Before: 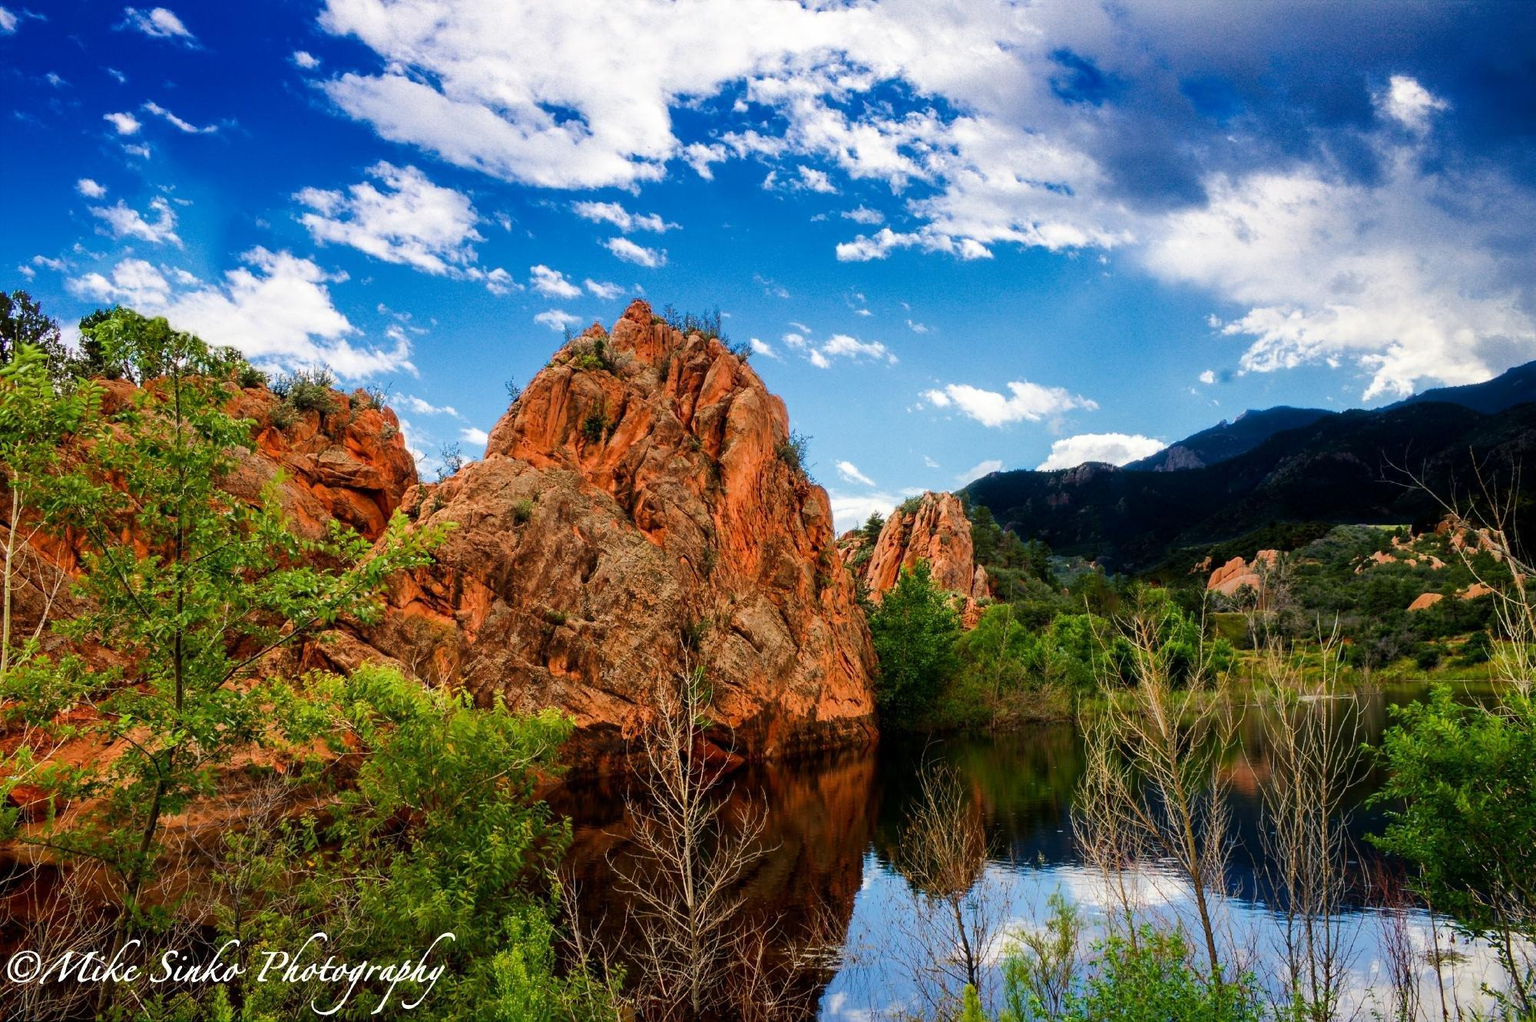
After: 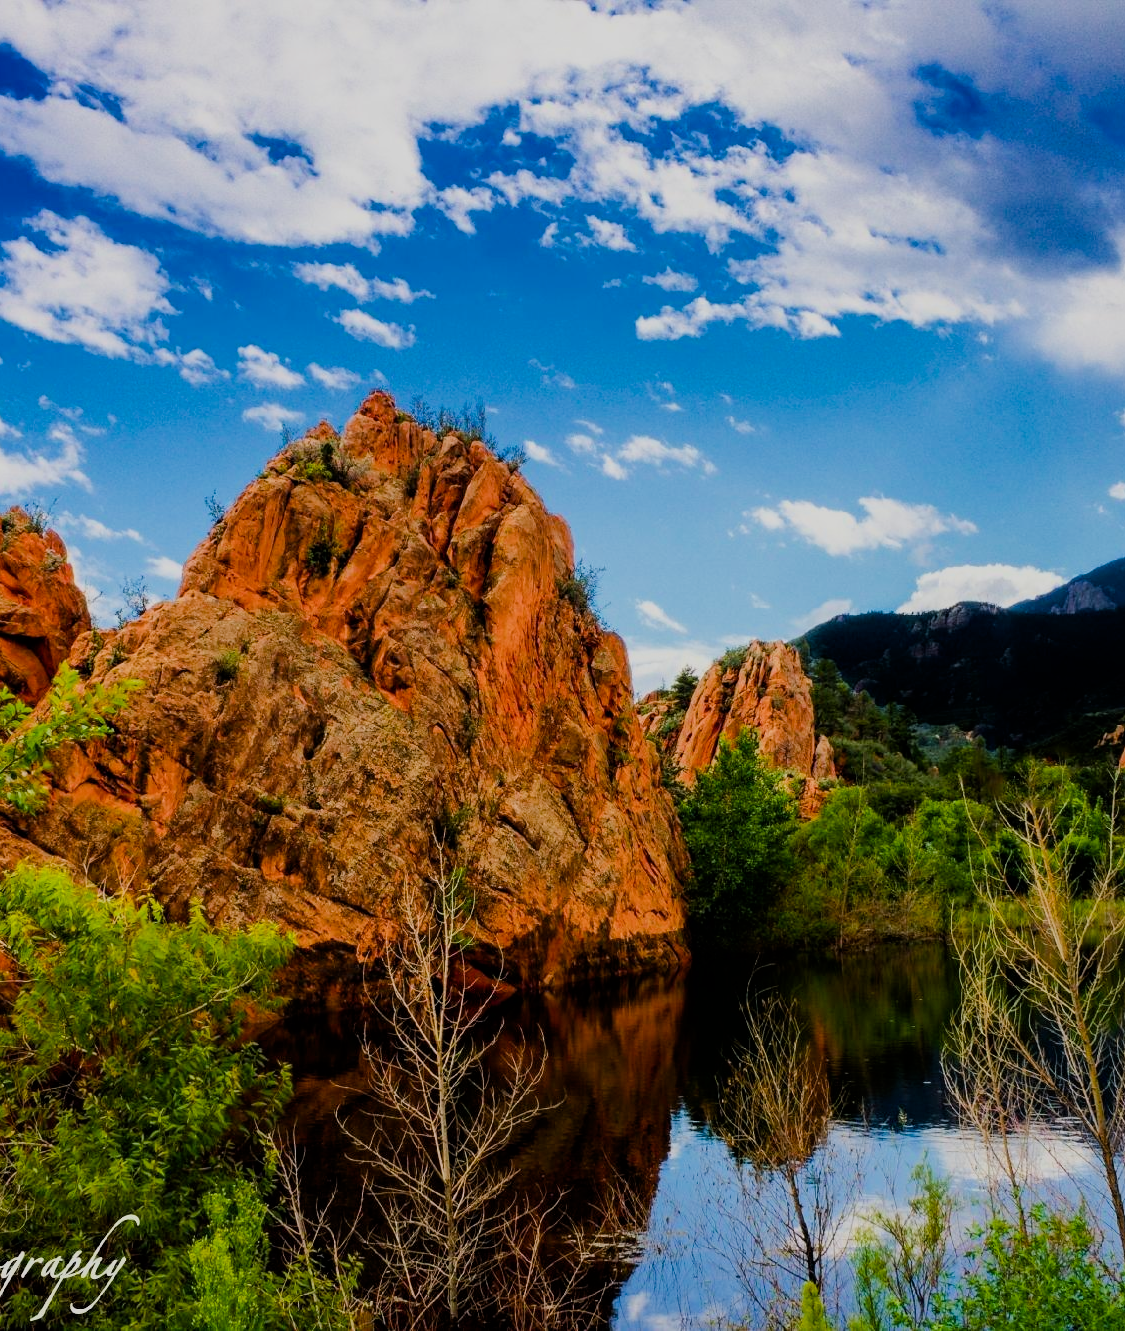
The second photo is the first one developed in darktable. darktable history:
color balance rgb: shadows lift › luminance -9.724%, shadows lift › chroma 0.981%, shadows lift › hue 110.75°, perceptual saturation grading › global saturation 25.093%
crop and rotate: left 22.695%, right 21.039%
filmic rgb: black relative exposure -7.65 EV, white relative exposure 4.56 EV, hardness 3.61, iterations of high-quality reconstruction 0
